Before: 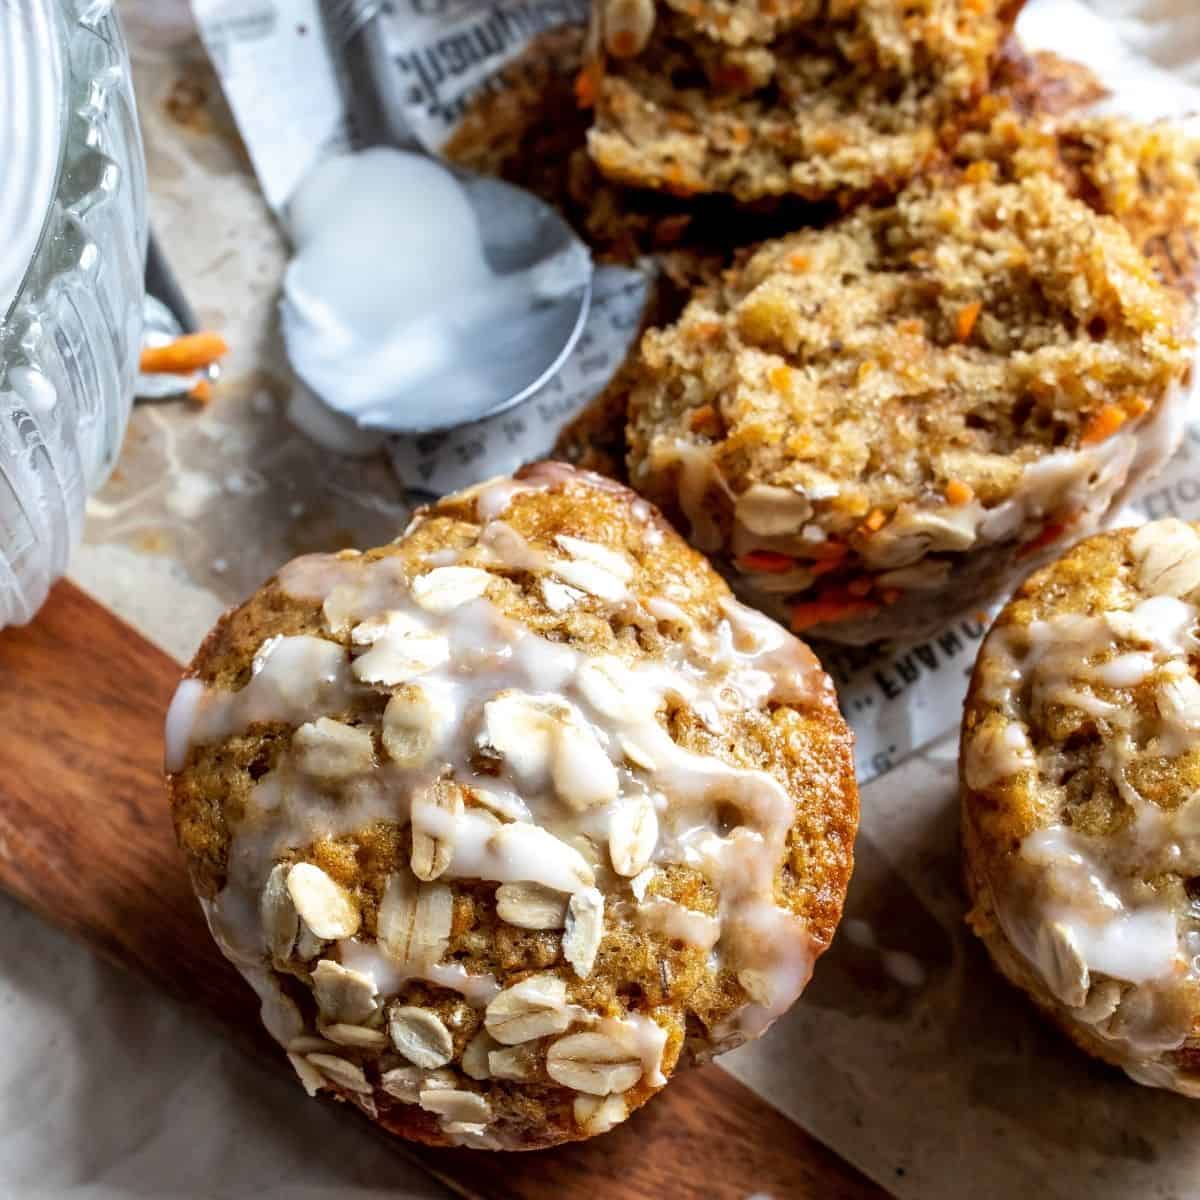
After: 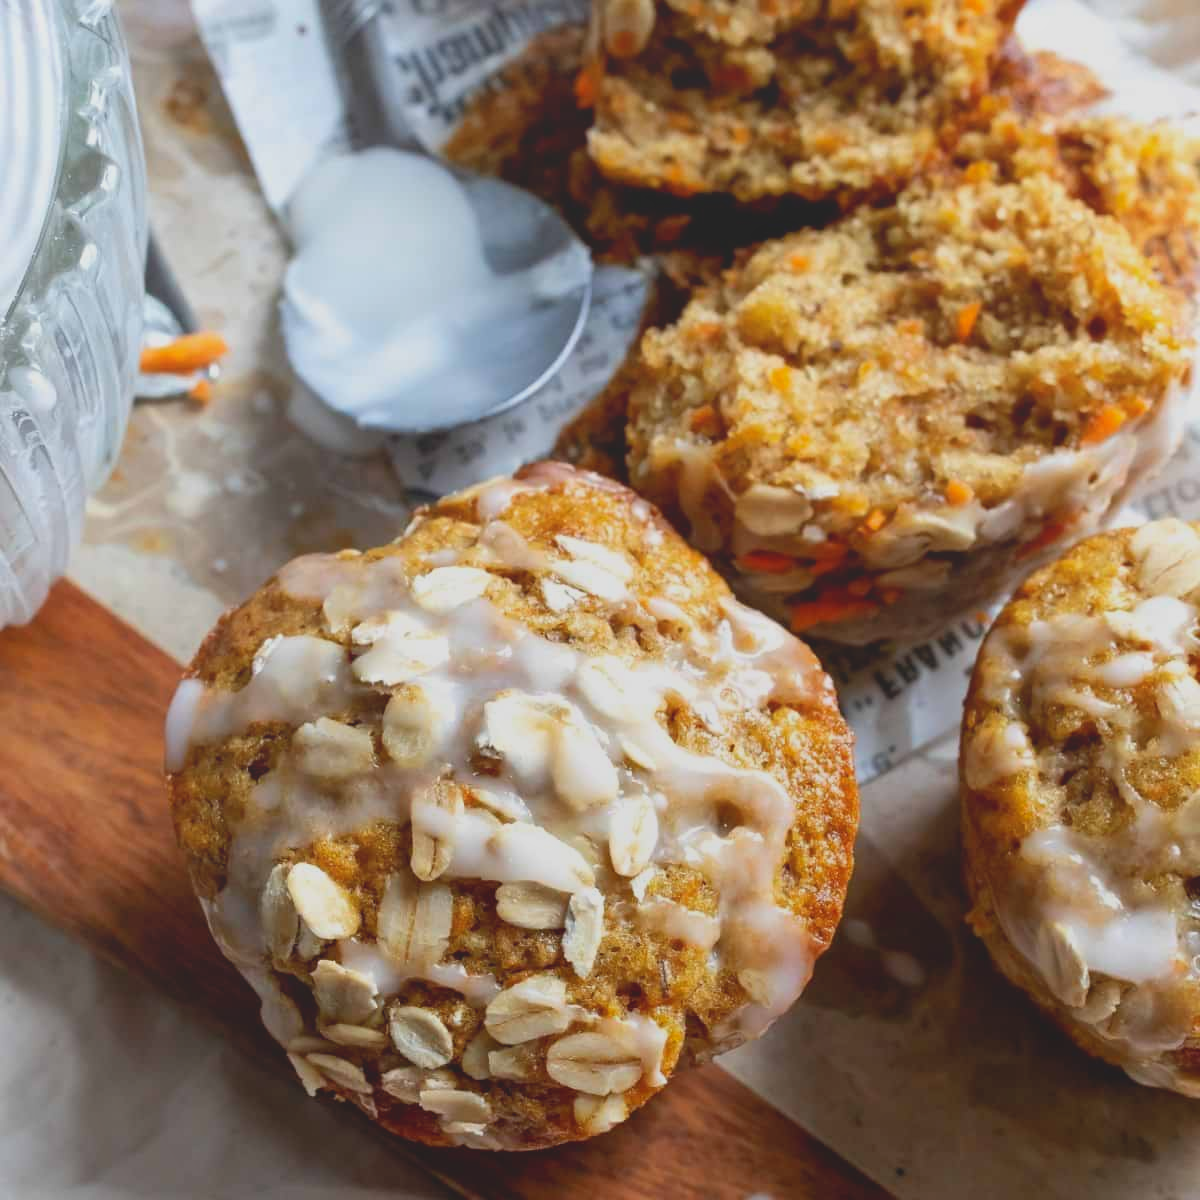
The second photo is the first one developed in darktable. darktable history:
local contrast: detail 70%
exposure: compensate highlight preservation false
color balance: contrast -0.5%
